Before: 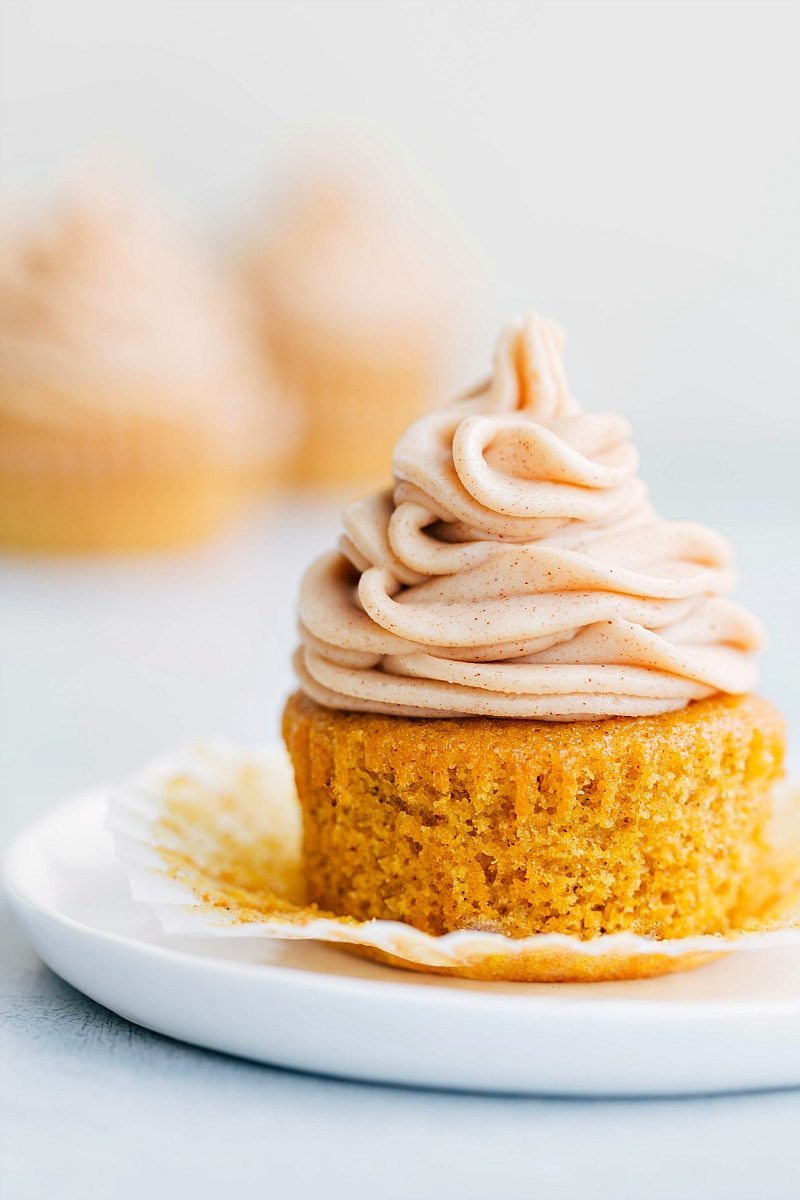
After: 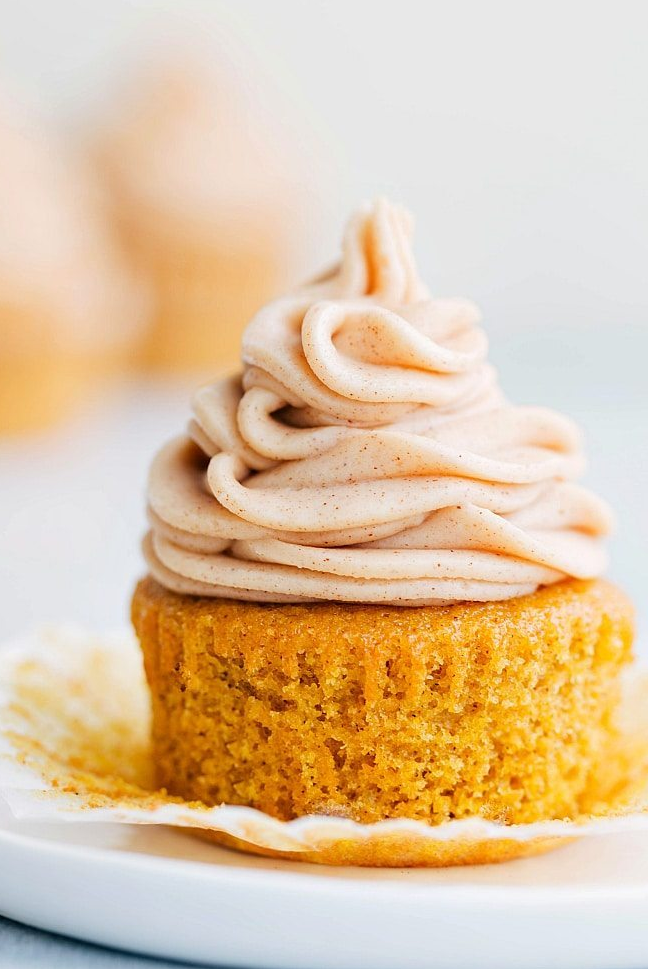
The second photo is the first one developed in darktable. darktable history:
crop: left 18.947%, top 9.606%, right 0%, bottom 9.621%
